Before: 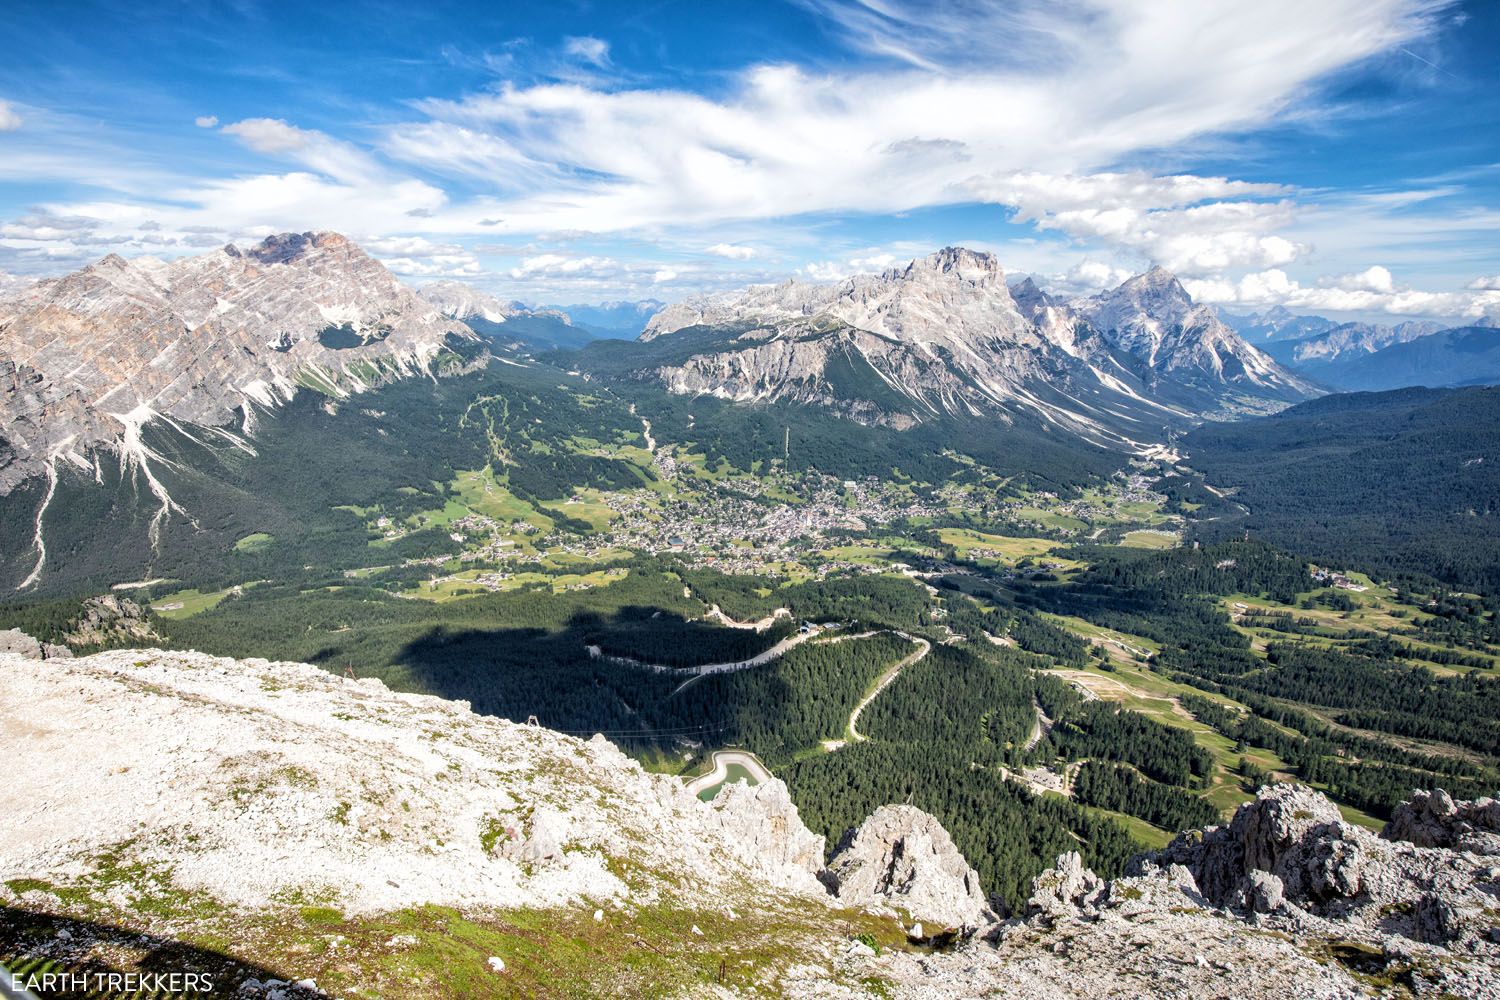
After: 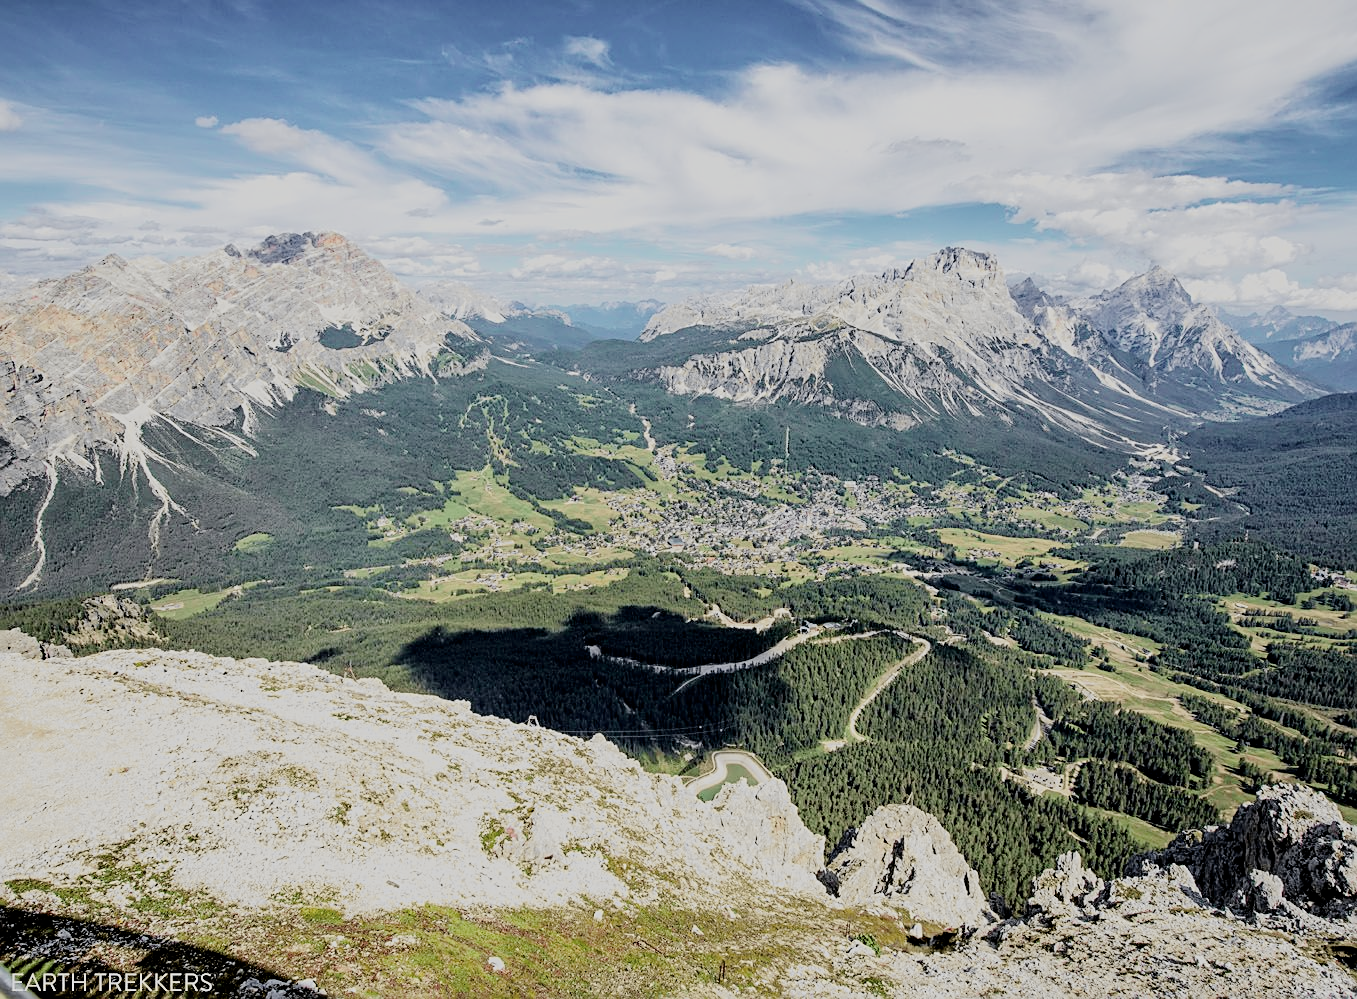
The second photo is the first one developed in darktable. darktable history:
filmic rgb: black relative exposure -8.76 EV, white relative exposure 4.98 EV, target black luminance 0%, hardness 3.77, latitude 65.97%, contrast 0.831, shadows ↔ highlights balance 19.35%, iterations of high-quality reconstruction 0
tone curve: curves: ch0 [(0.003, 0) (0.066, 0.031) (0.163, 0.112) (0.264, 0.238) (0.395, 0.421) (0.517, 0.56) (0.684, 0.734) (0.791, 0.814) (1, 1)]; ch1 [(0, 0) (0.164, 0.115) (0.337, 0.332) (0.39, 0.398) (0.464, 0.461) (0.501, 0.5) (0.507, 0.5) (0.534, 0.532) (0.577, 0.59) (0.652, 0.681) (0.733, 0.749) (0.811, 0.796) (1, 1)]; ch2 [(0, 0) (0.337, 0.382) (0.464, 0.476) (0.501, 0.502) (0.527, 0.54) (0.551, 0.565) (0.6, 0.59) (0.687, 0.675) (1, 1)], color space Lab, independent channels, preserve colors none
crop: right 9.493%, bottom 0.03%
sharpen: on, module defaults
